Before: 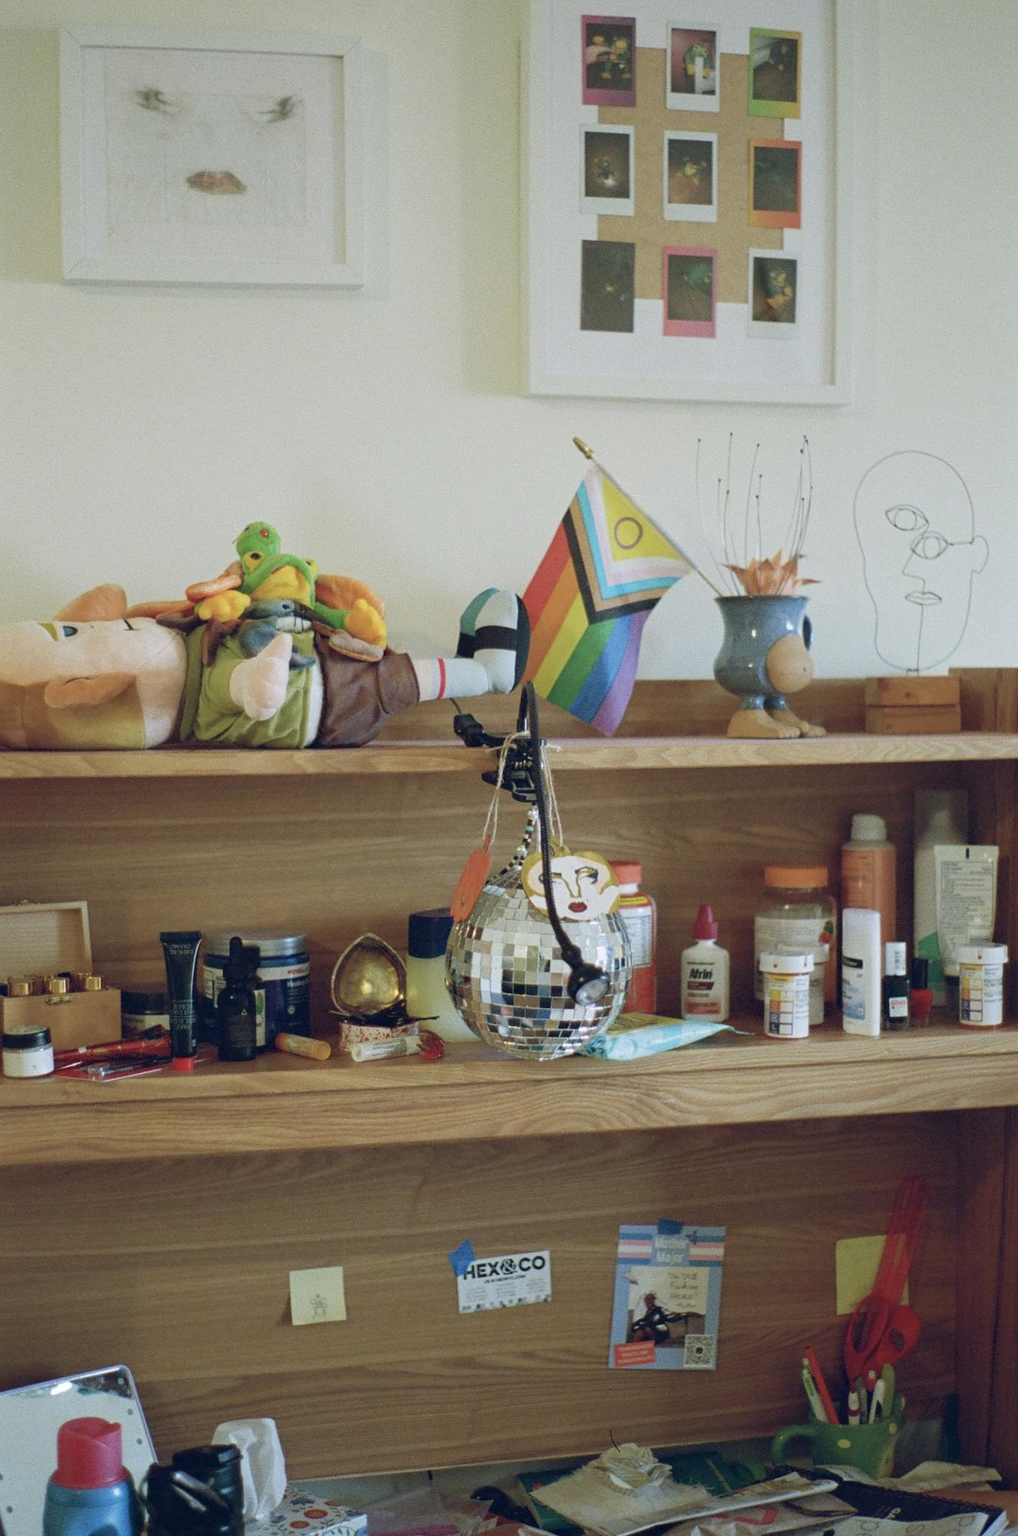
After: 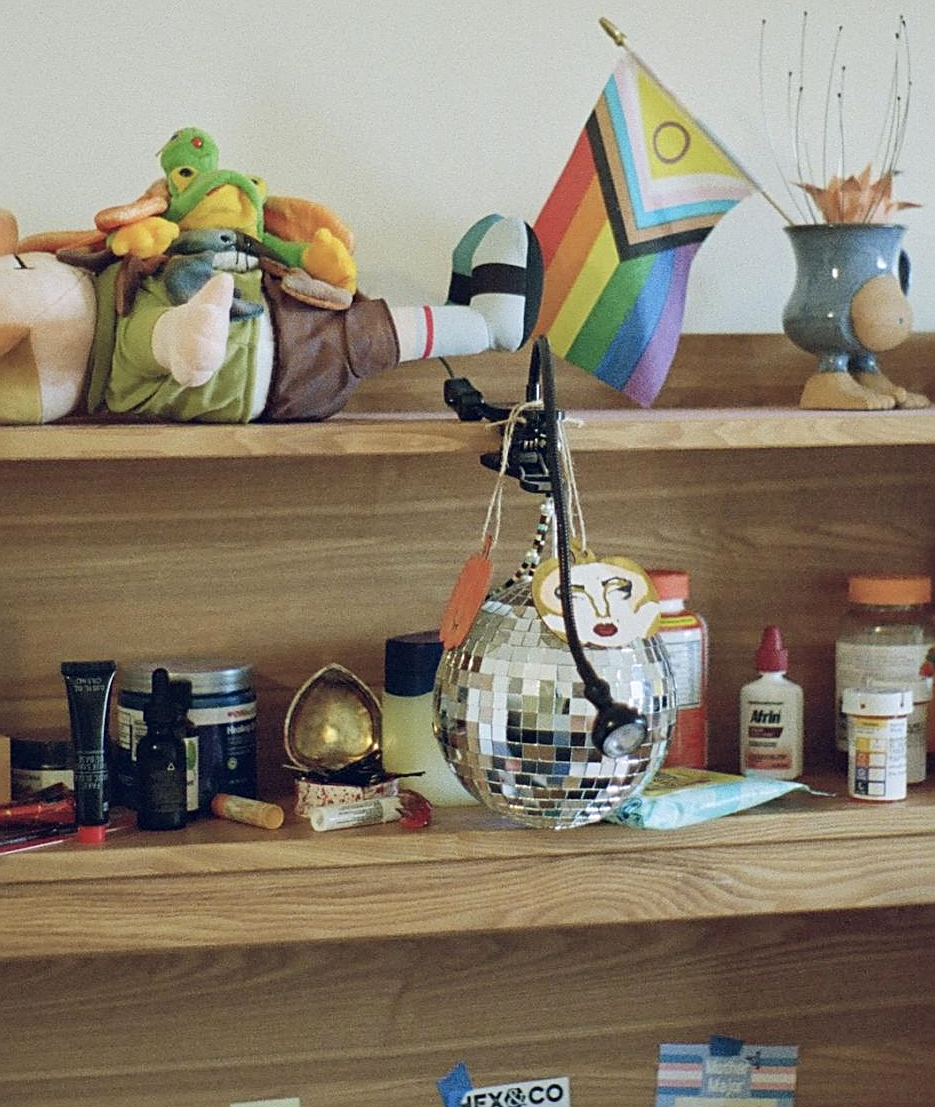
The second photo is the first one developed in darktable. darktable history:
sharpen: on, module defaults
local contrast: mode bilateral grid, contrast 20, coarseness 50, detail 120%, midtone range 0.2
crop: left 11.123%, top 27.61%, right 18.3%, bottom 17.034%
tone curve: curves: ch0 [(0, 0.008) (0.083, 0.073) (0.28, 0.286) (0.528, 0.559) (0.961, 0.966) (1, 1)], color space Lab, linked channels, preserve colors none
